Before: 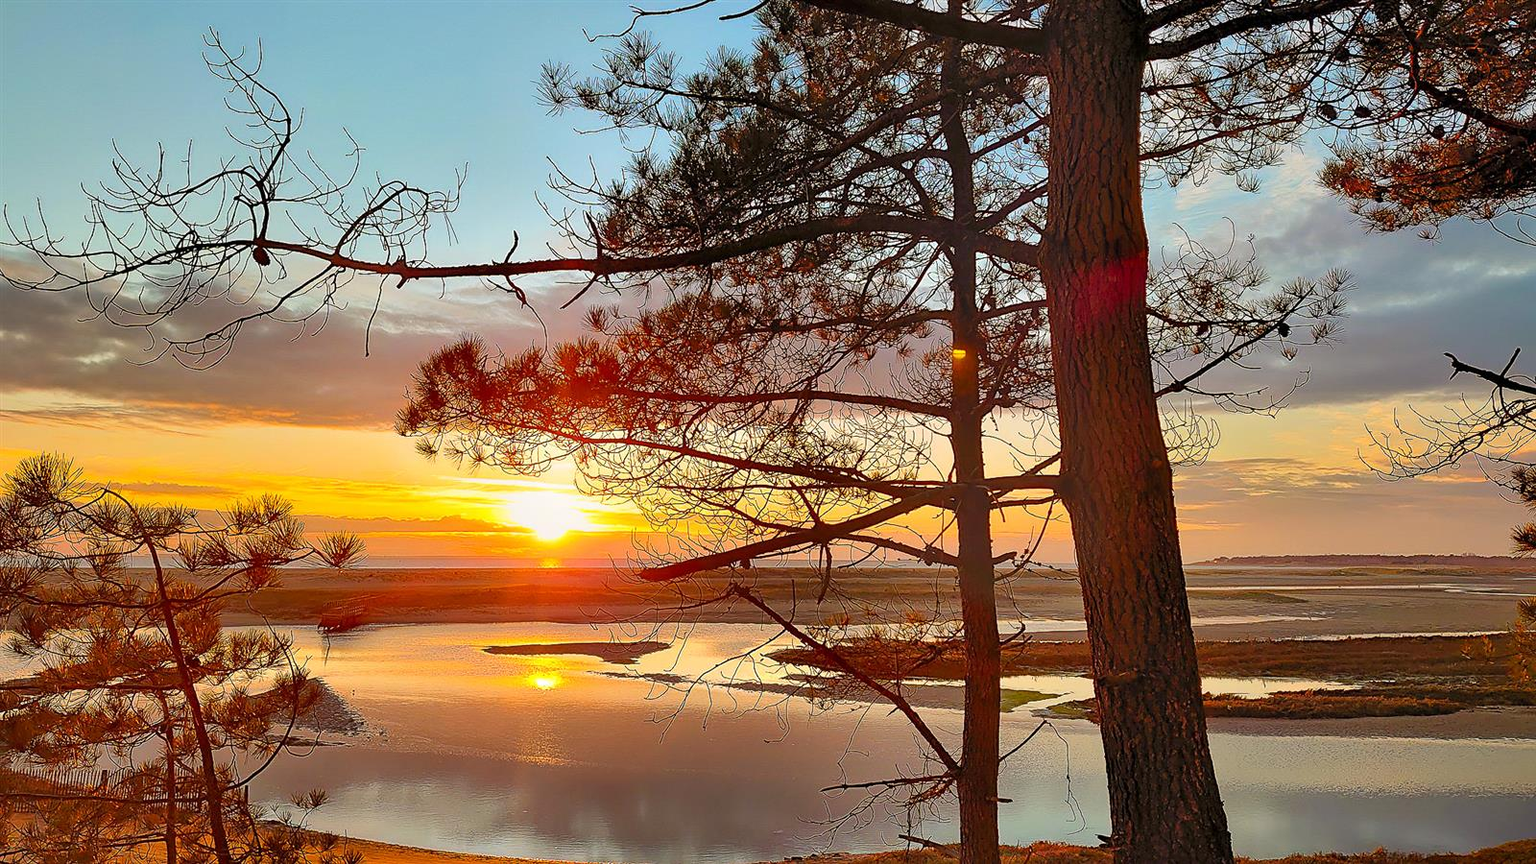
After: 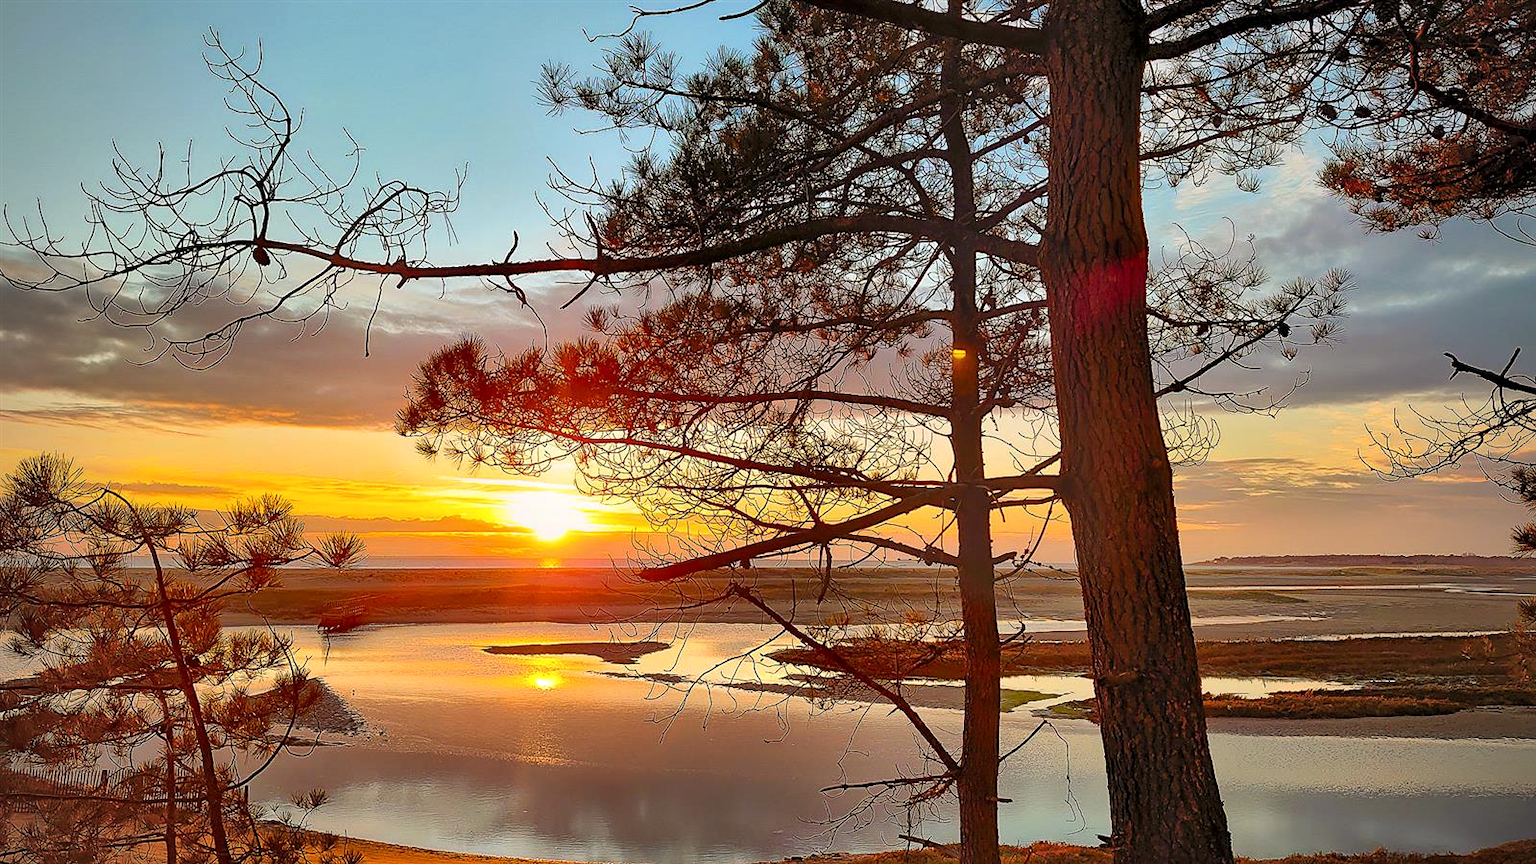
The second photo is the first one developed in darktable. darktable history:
local contrast: mode bilateral grid, contrast 20, coarseness 50, detail 120%, midtone range 0.2
vignetting: fall-off radius 63.6%
